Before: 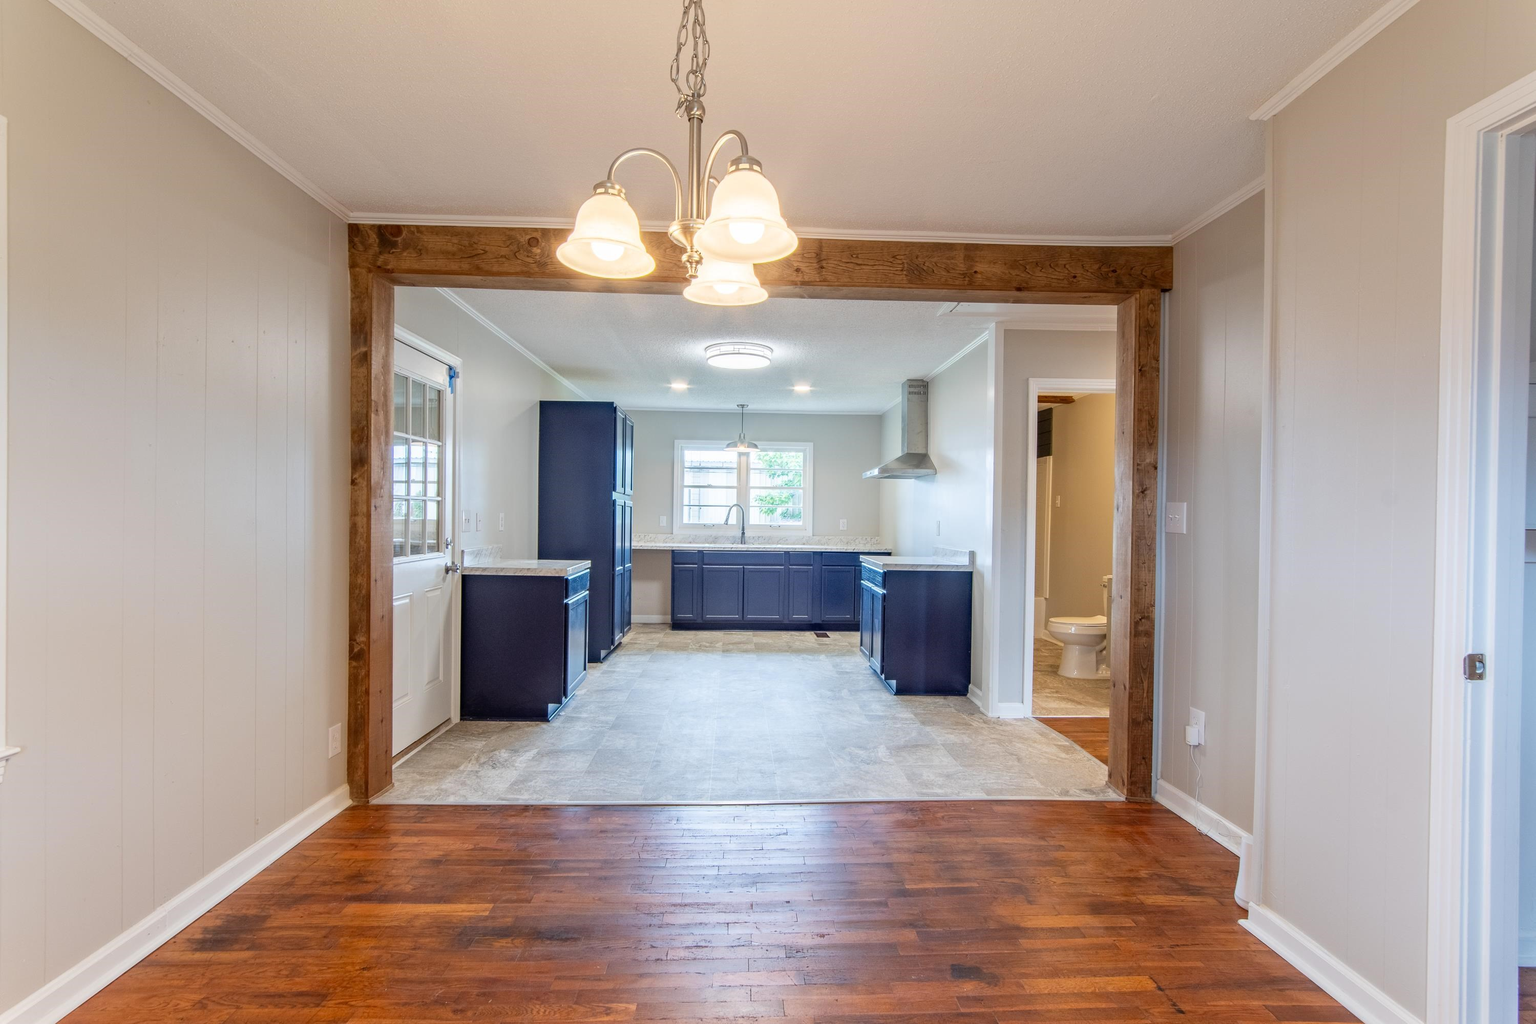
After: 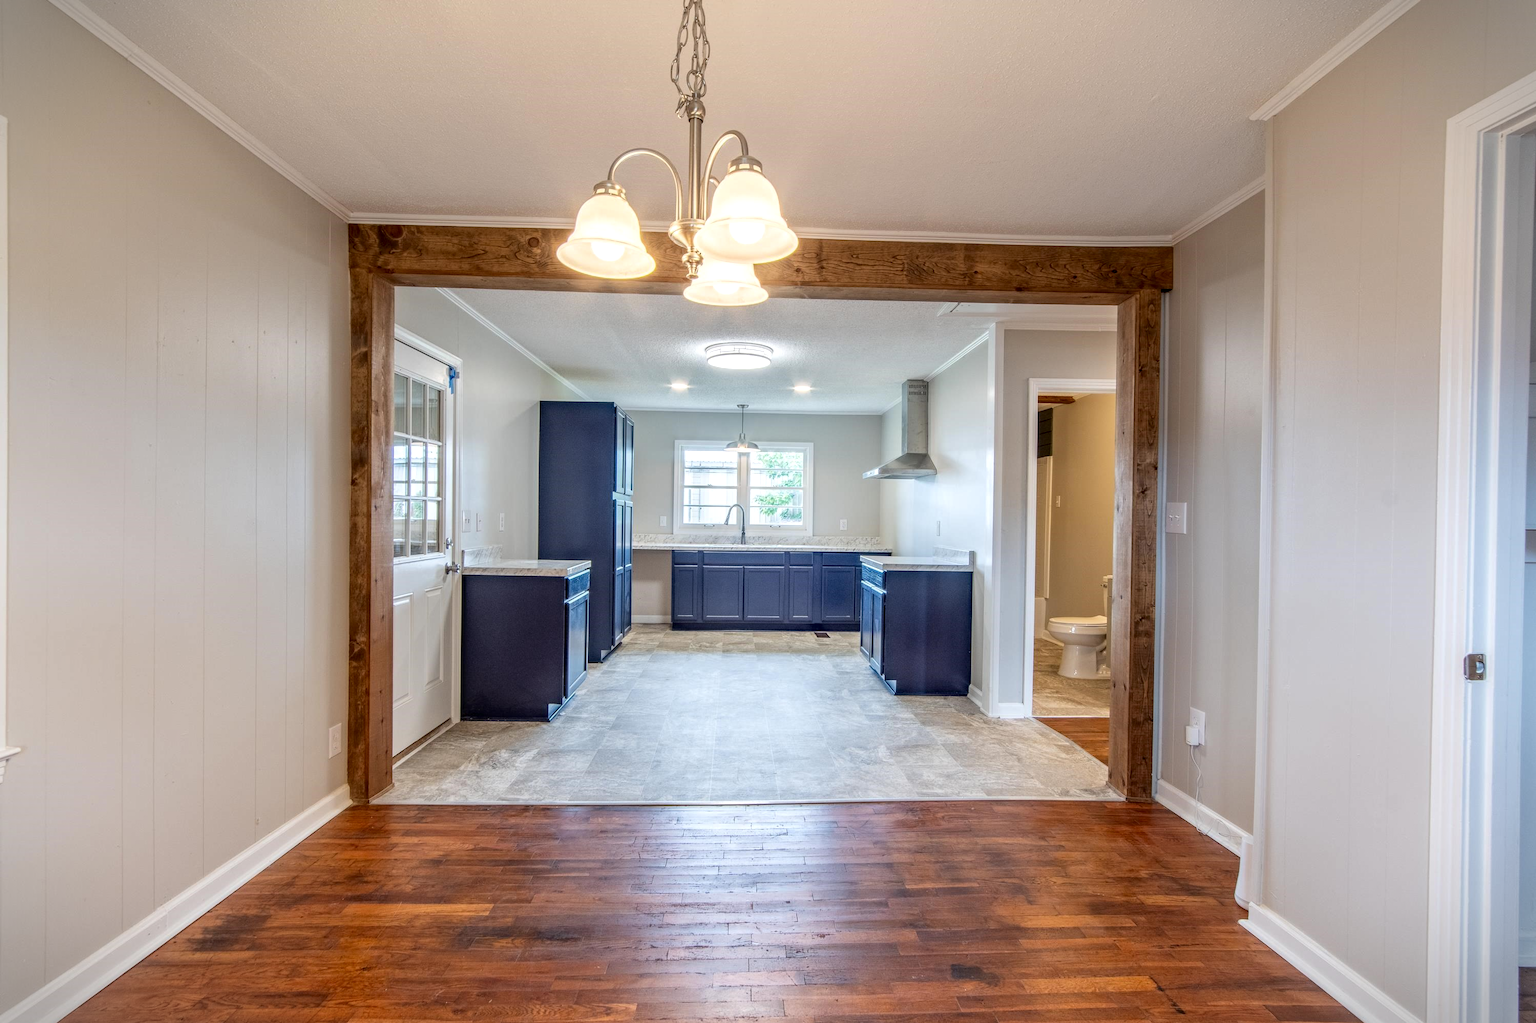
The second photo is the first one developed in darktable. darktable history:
local contrast: detail 130%
vignetting: fall-off start 100.59%, width/height ratio 1.309, dithering 8-bit output, unbound false
